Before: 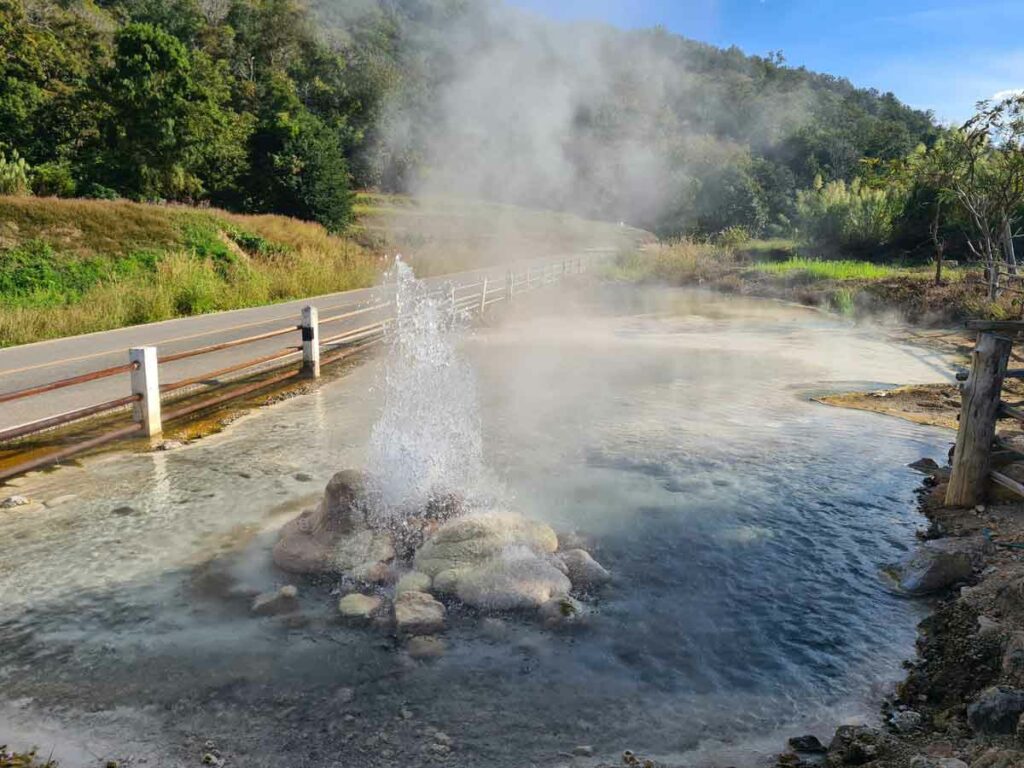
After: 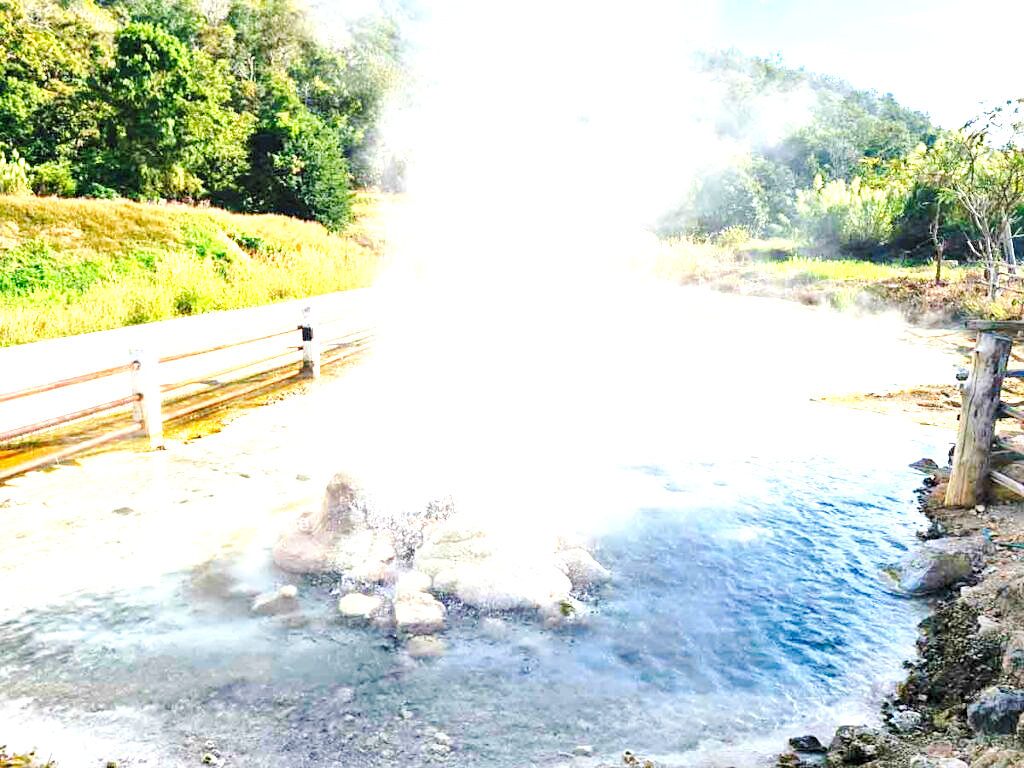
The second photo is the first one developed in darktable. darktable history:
base curve: curves: ch0 [(0, 0) (0.028, 0.03) (0.121, 0.232) (0.46, 0.748) (0.859, 0.968) (1, 1)], preserve colors none
exposure: black level correction 0, exposure 1.098 EV, compensate exposure bias true, compensate highlight preservation false
levels: levels [0.044, 0.416, 0.908]
sharpen: amount 0.201
